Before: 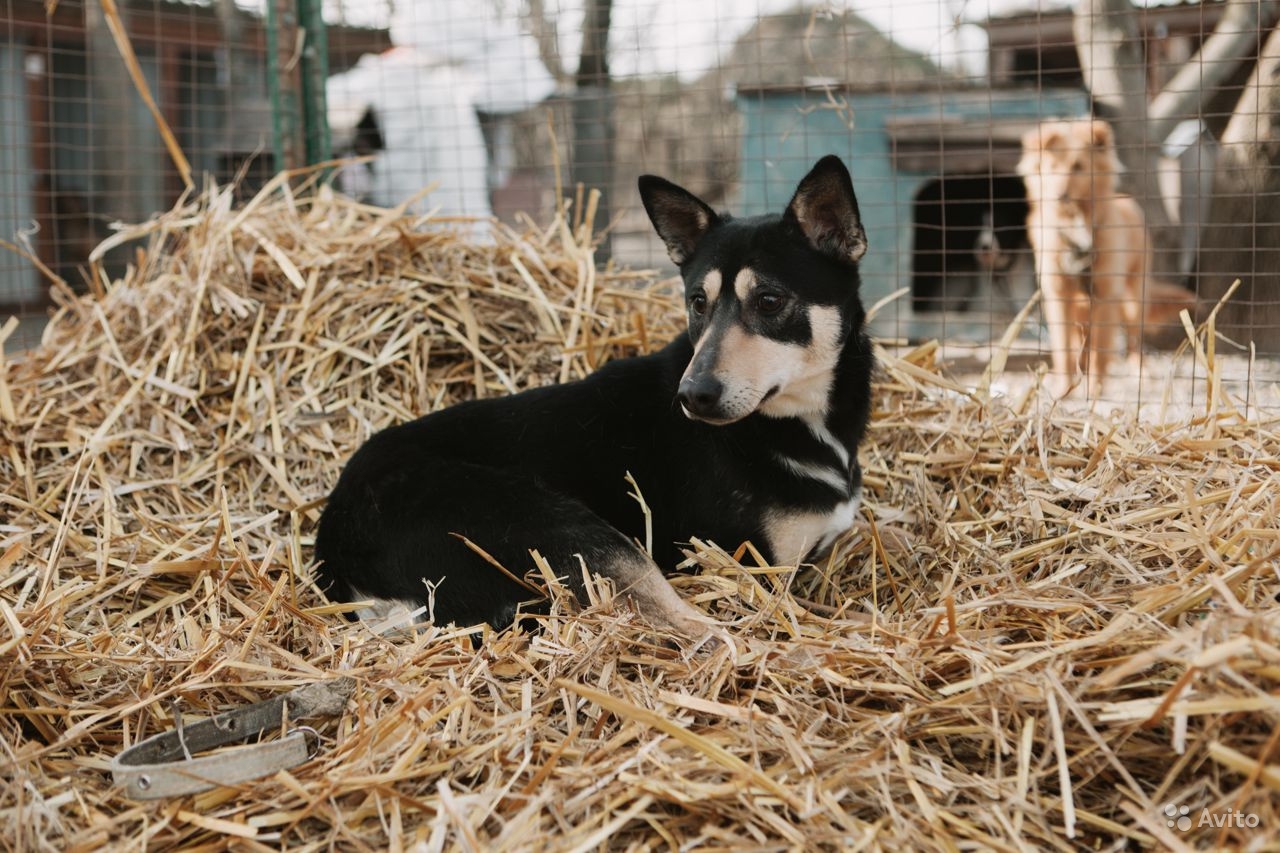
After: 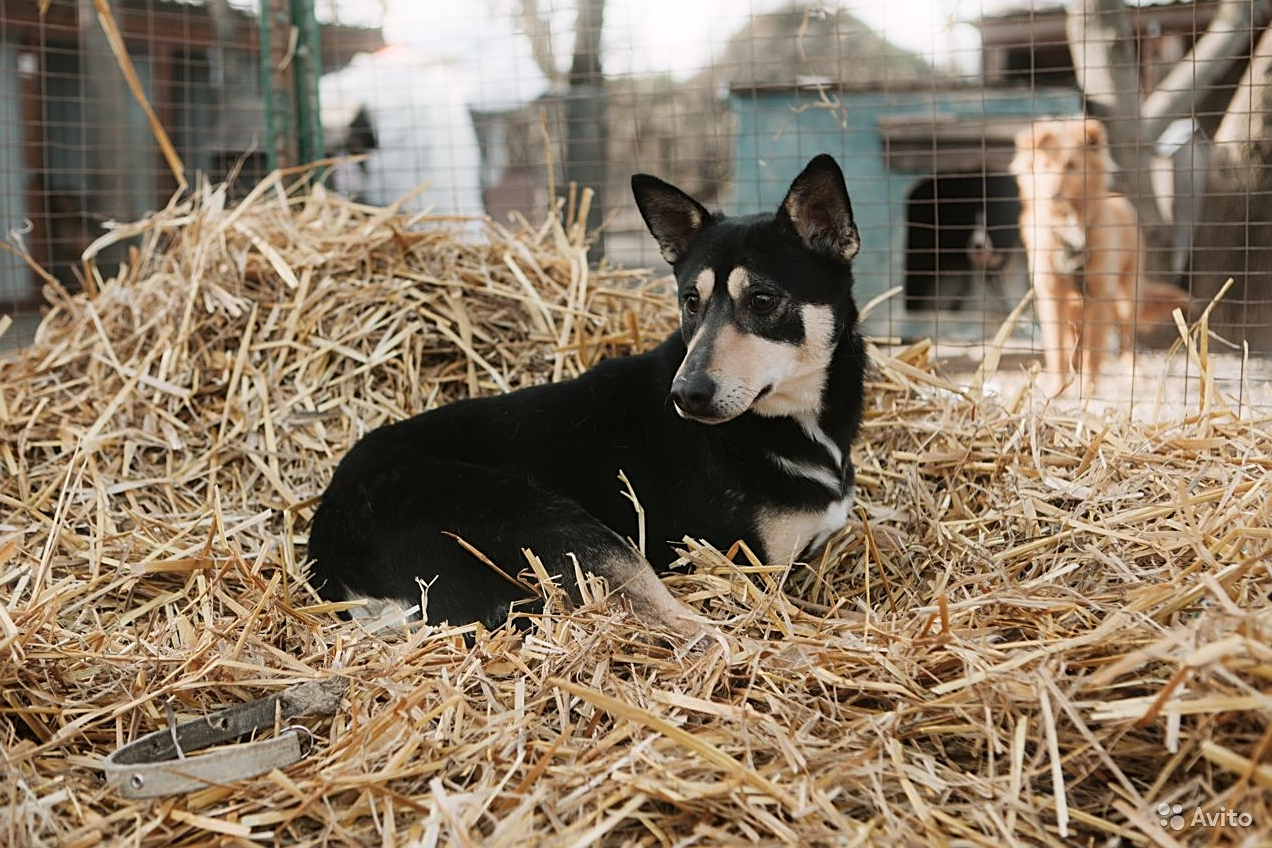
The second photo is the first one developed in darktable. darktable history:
crop and rotate: left 0.614%, top 0.179%, bottom 0.309%
sharpen: amount 0.55
bloom: size 5%, threshold 95%, strength 15%
